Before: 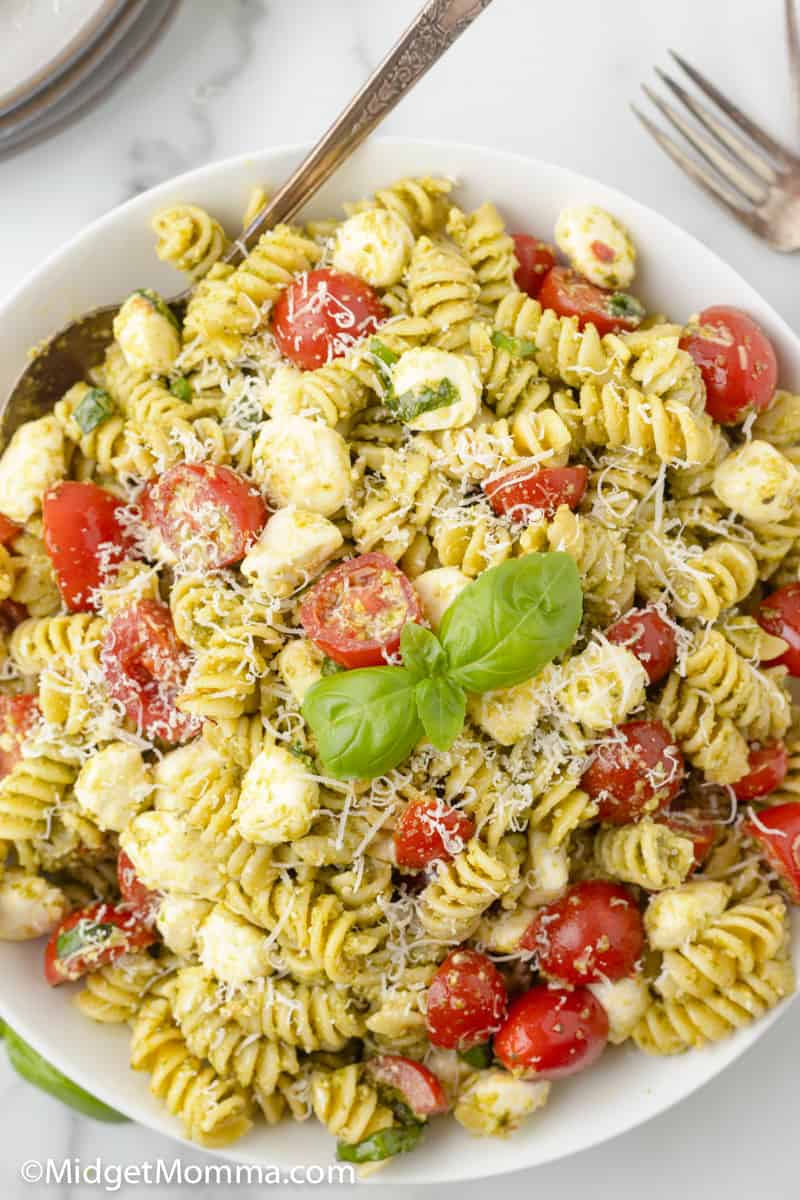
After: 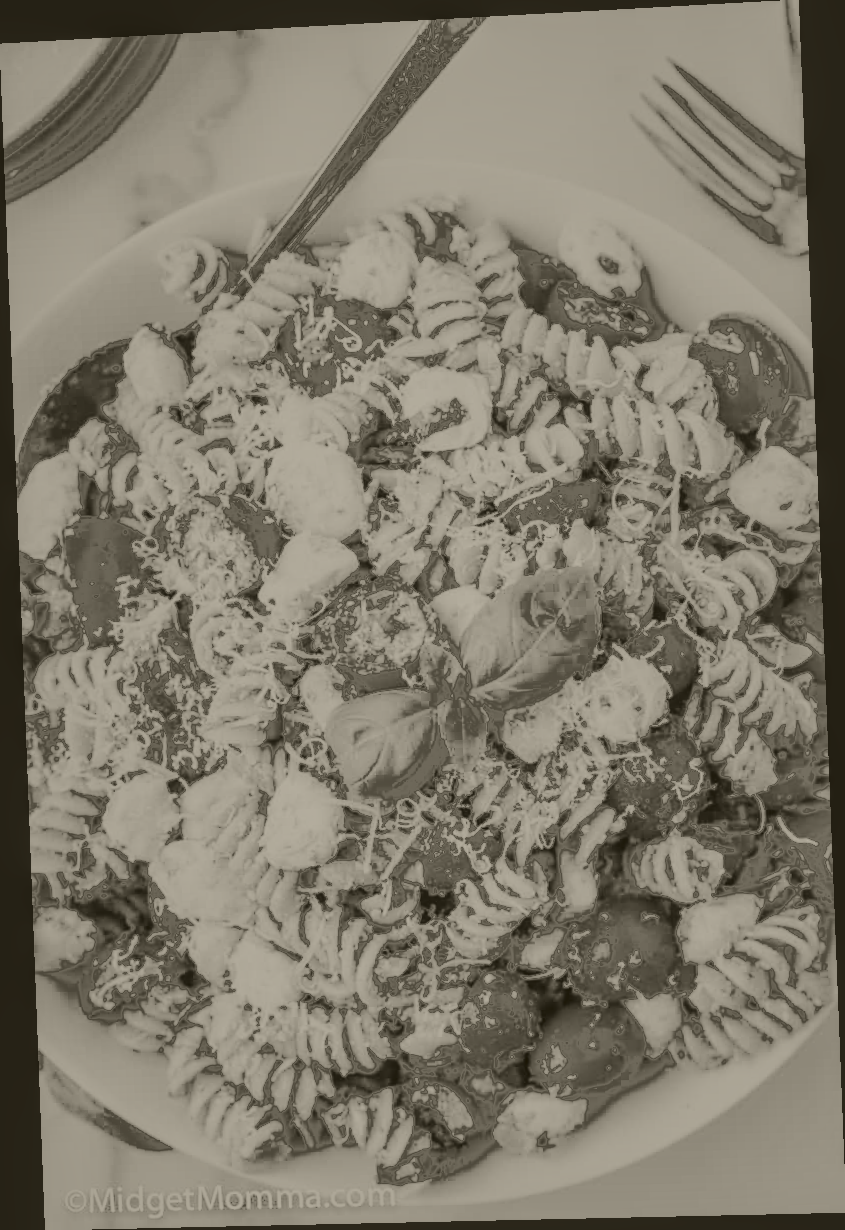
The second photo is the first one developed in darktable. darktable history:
rotate and perspective: rotation -2.22°, lens shift (horizontal) -0.022, automatic cropping off
colorize: hue 41.44°, saturation 22%, source mix 60%, lightness 10.61%
base curve: curves: ch0 [(0, 0) (0.032, 0.025) (0.121, 0.166) (0.206, 0.329) (0.605, 0.79) (1, 1)], preserve colors none
local contrast: highlights 55%, shadows 52%, detail 130%, midtone range 0.452
fill light: exposure -0.73 EV, center 0.69, width 2.2
